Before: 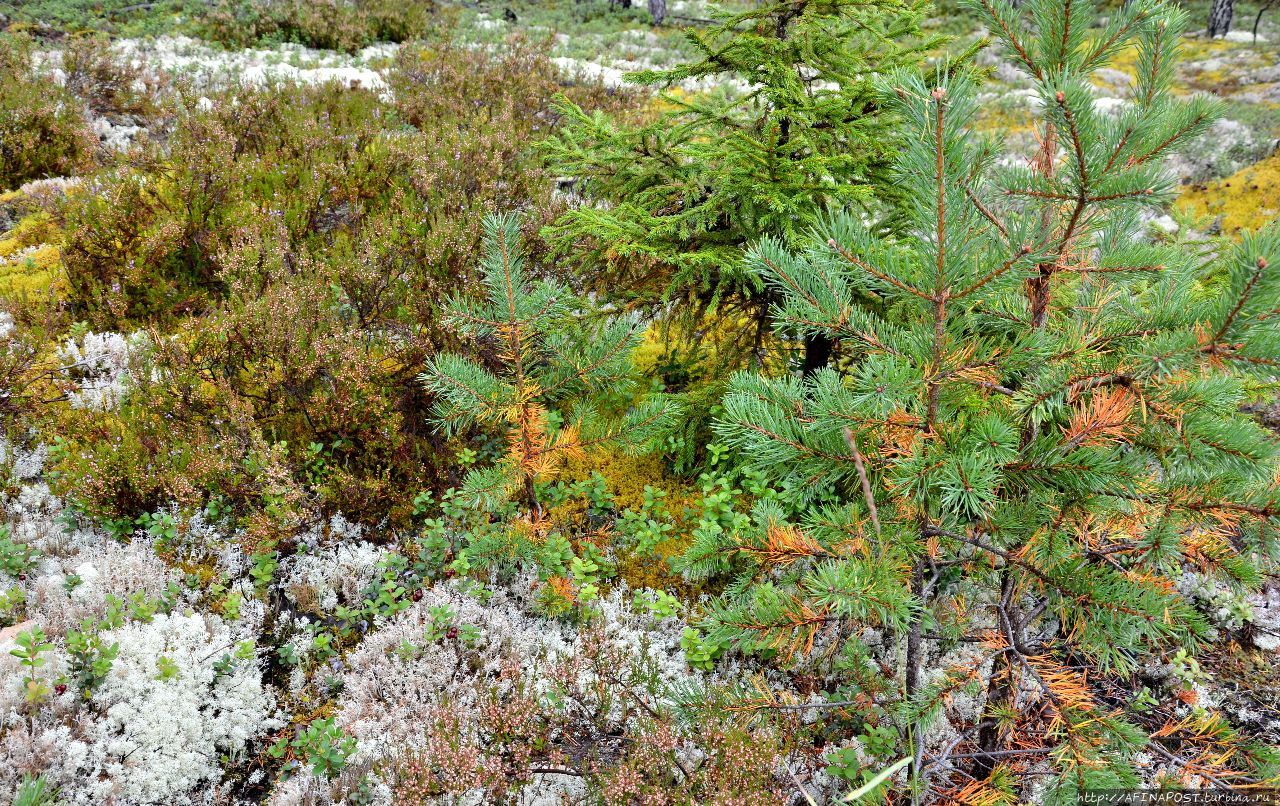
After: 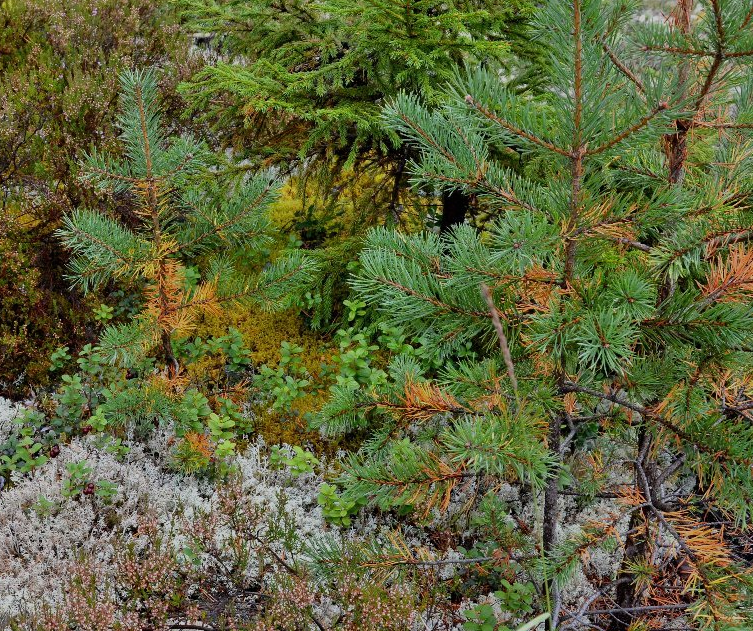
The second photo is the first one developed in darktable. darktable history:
exposure: black level correction 0, exposure -0.72 EV, compensate highlight preservation false
crop and rotate: left 28.434%, top 17.896%, right 12.7%, bottom 3.72%
